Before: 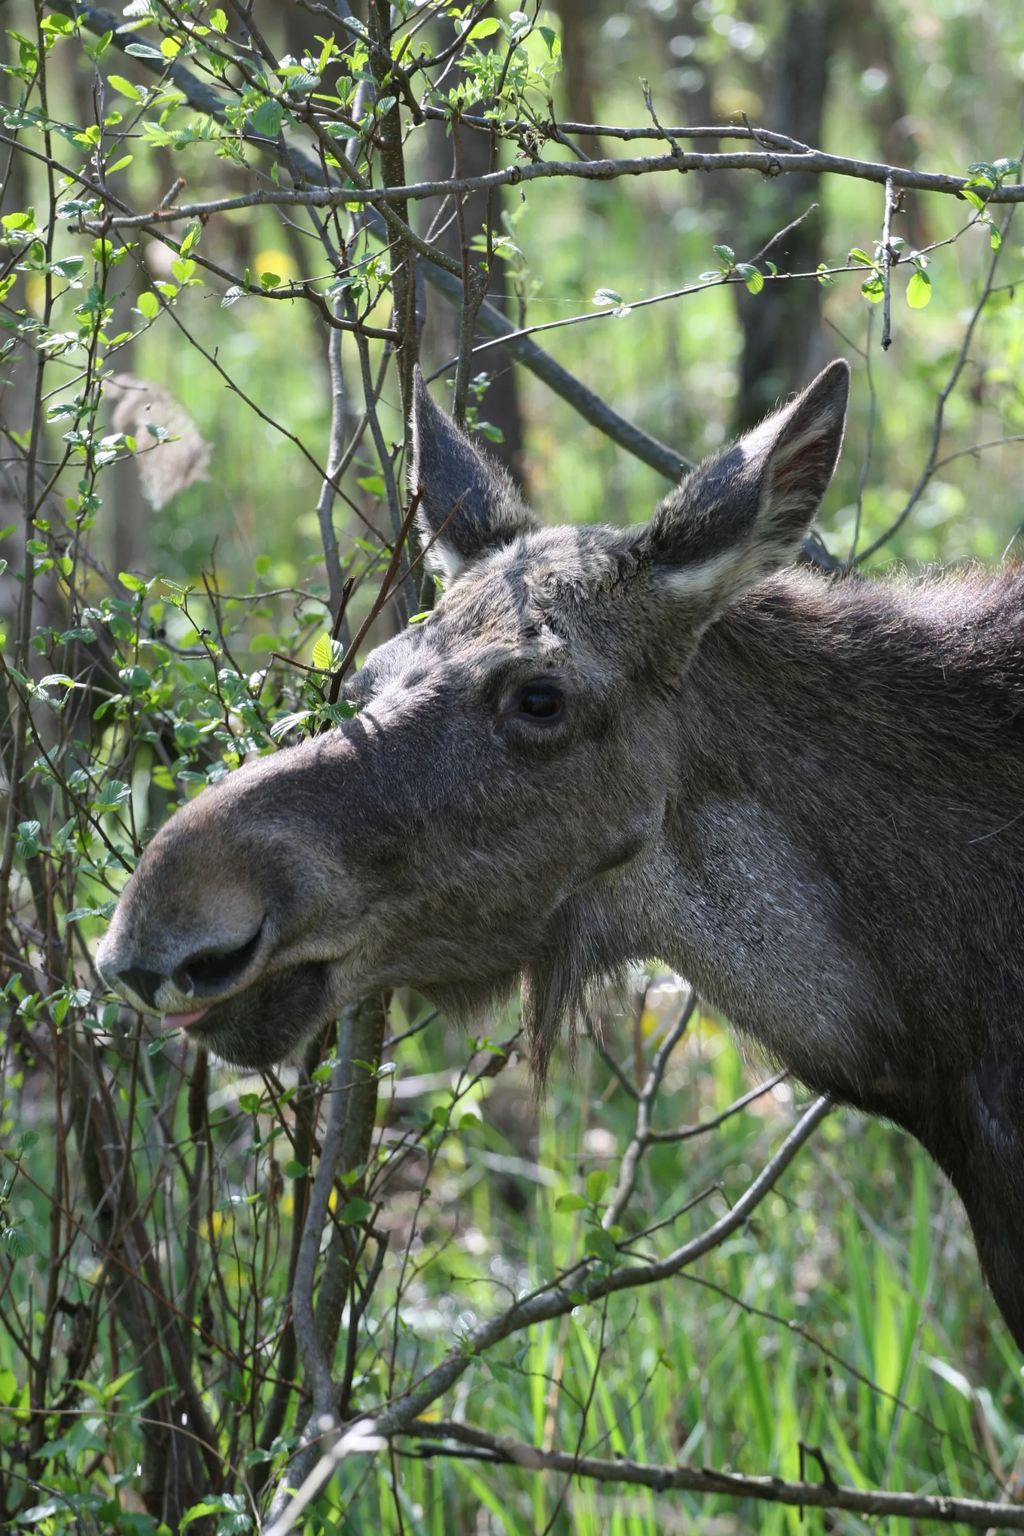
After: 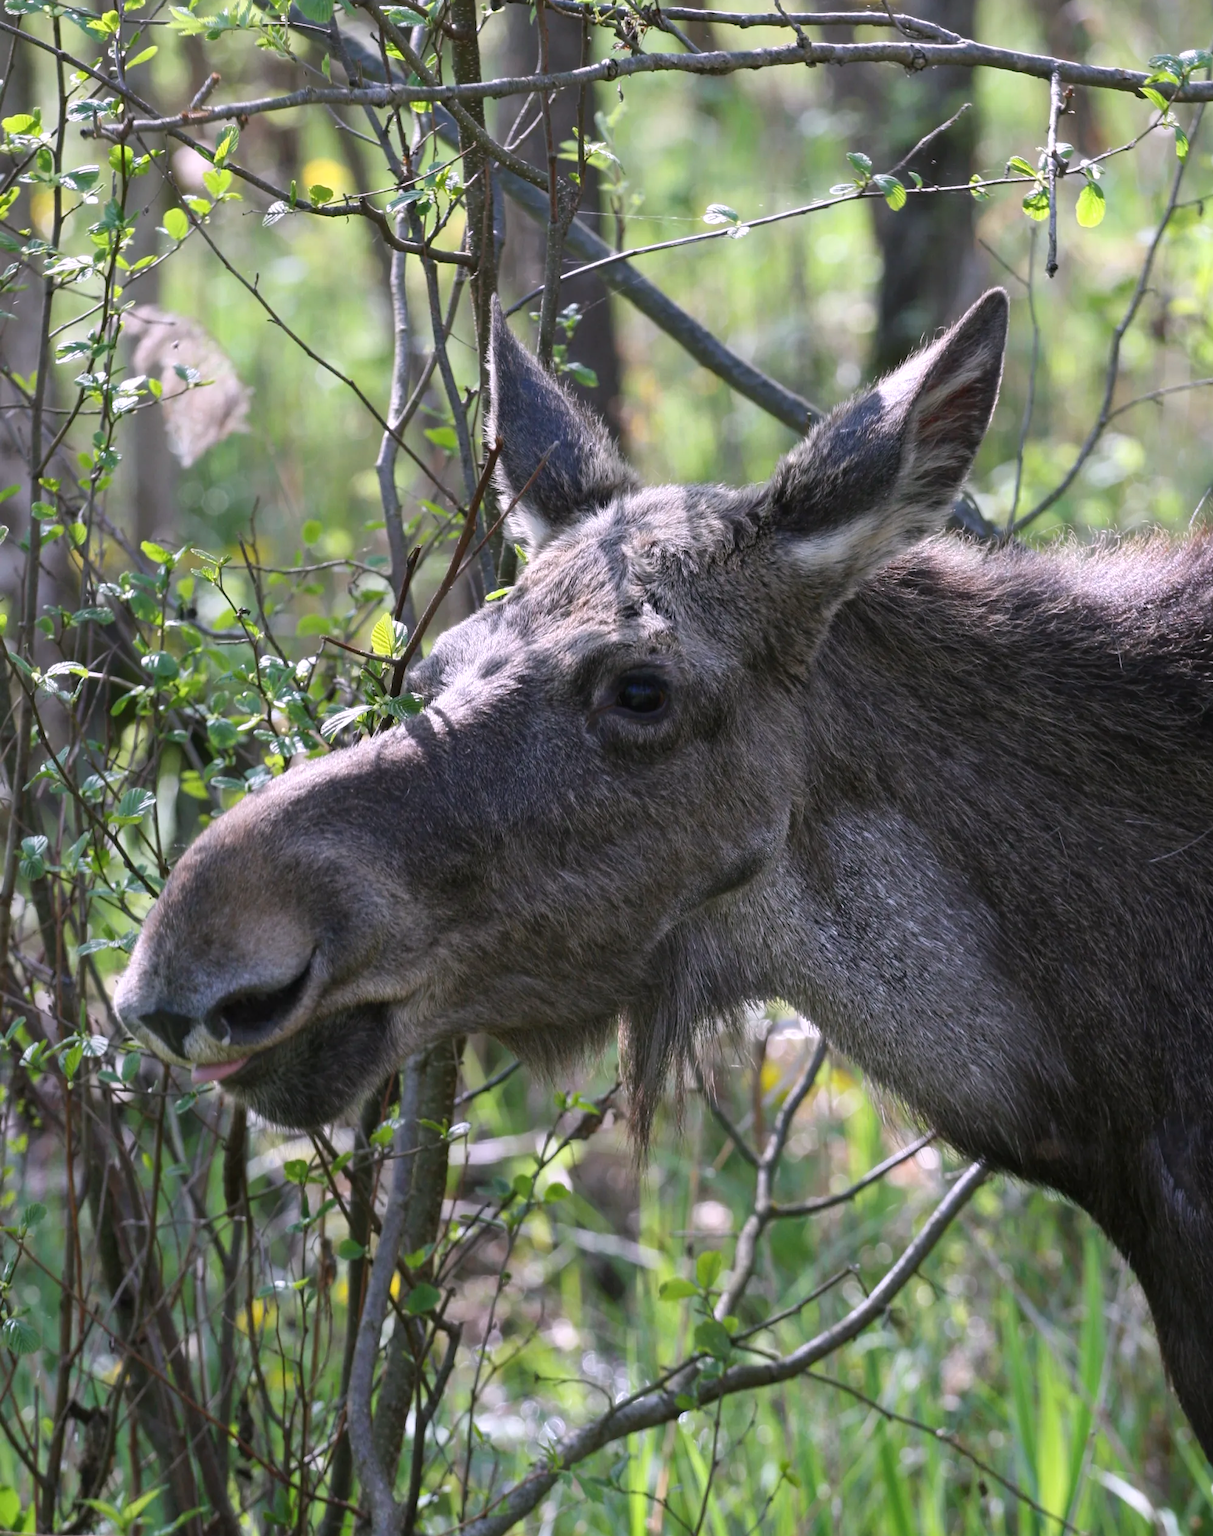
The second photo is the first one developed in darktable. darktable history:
crop: top 7.625%, bottom 8.027%
white balance: red 1.05, blue 1.072
exposure: compensate exposure bias true, compensate highlight preservation false
